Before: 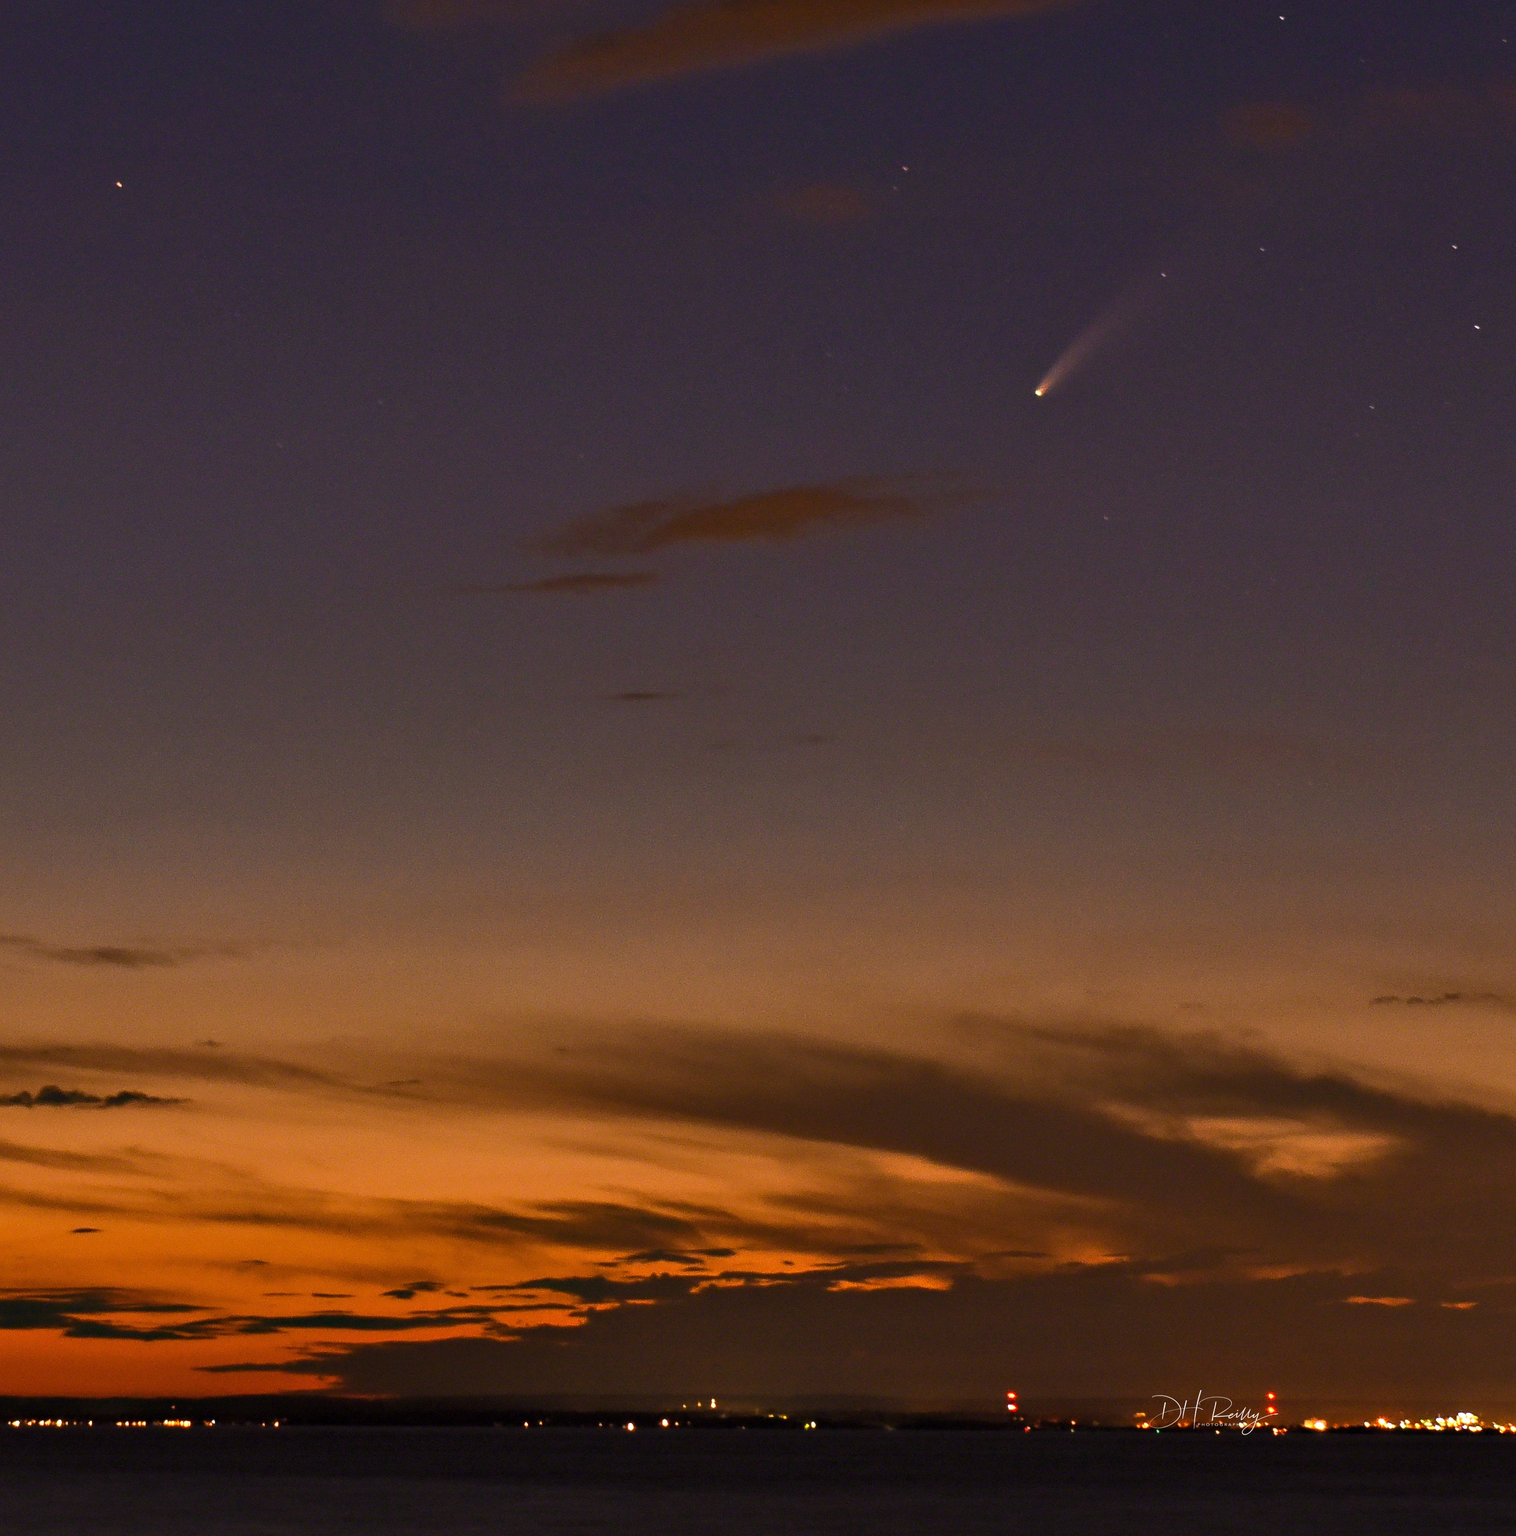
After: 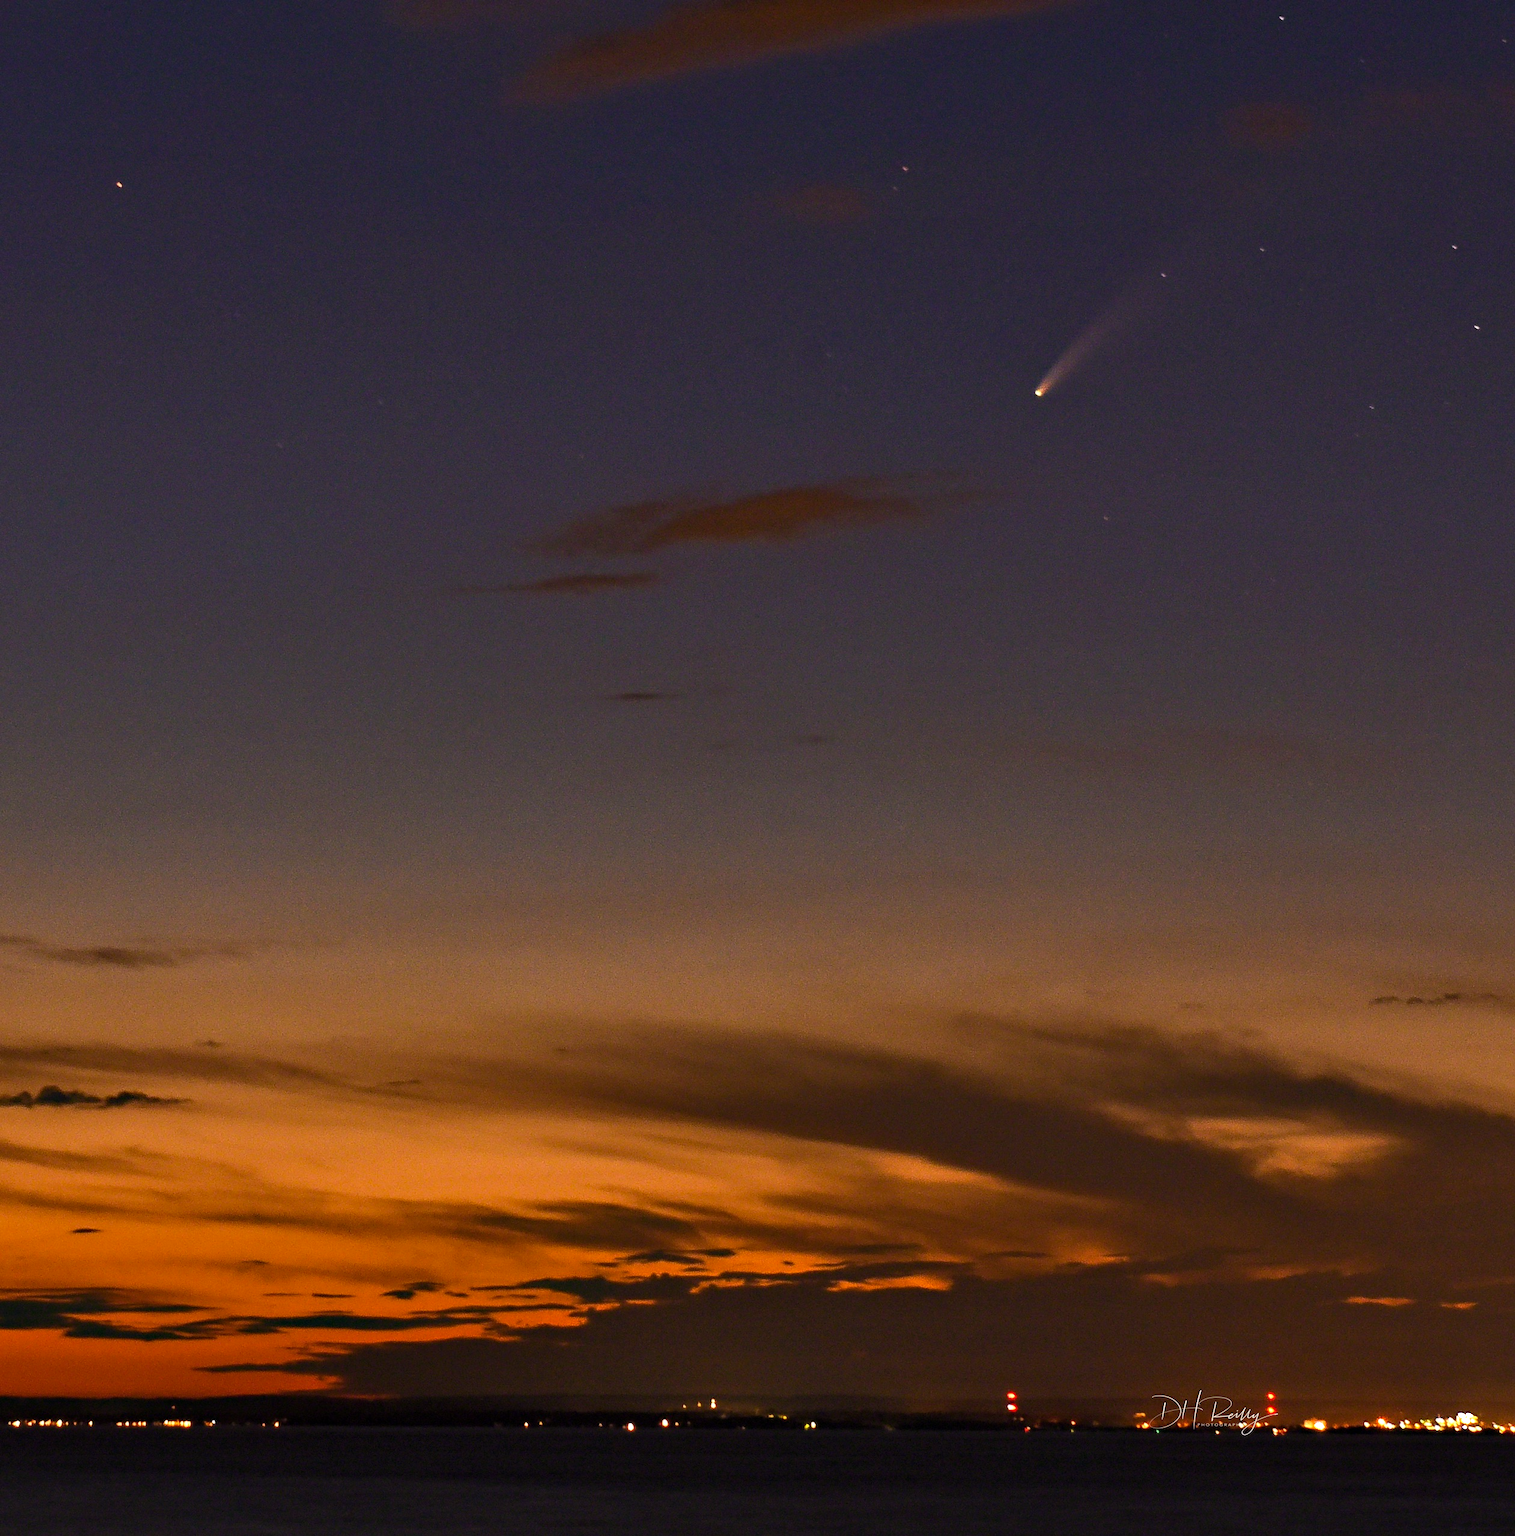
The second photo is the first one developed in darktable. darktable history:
haze removal: strength 0.295, distance 0.25, compatibility mode true, adaptive false
